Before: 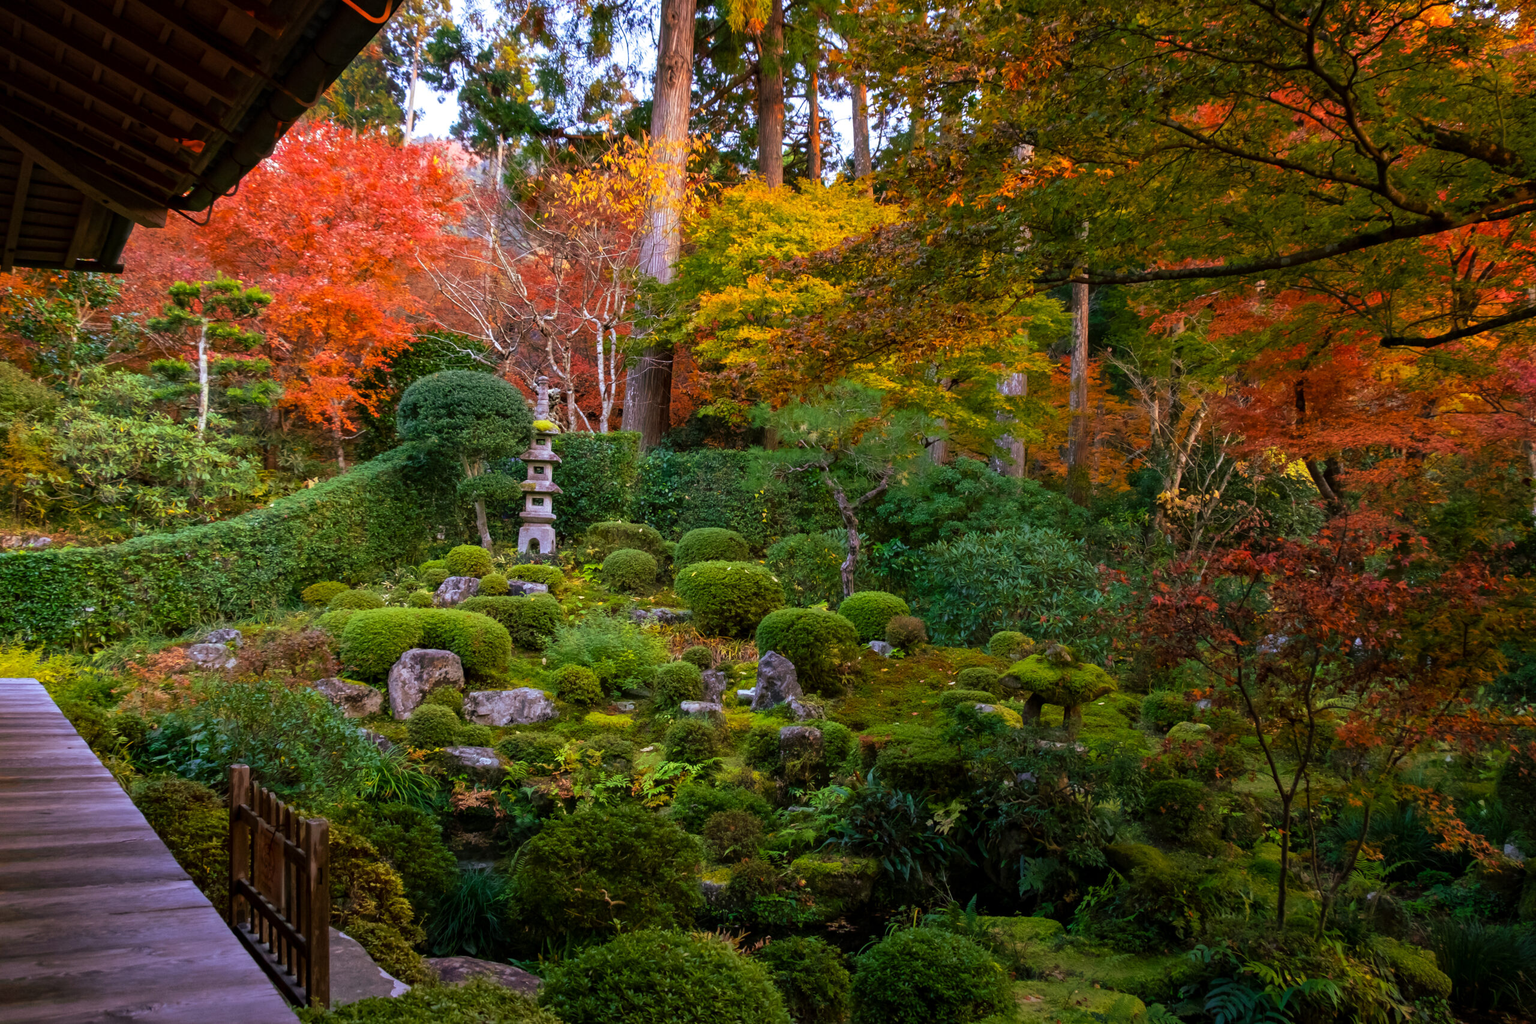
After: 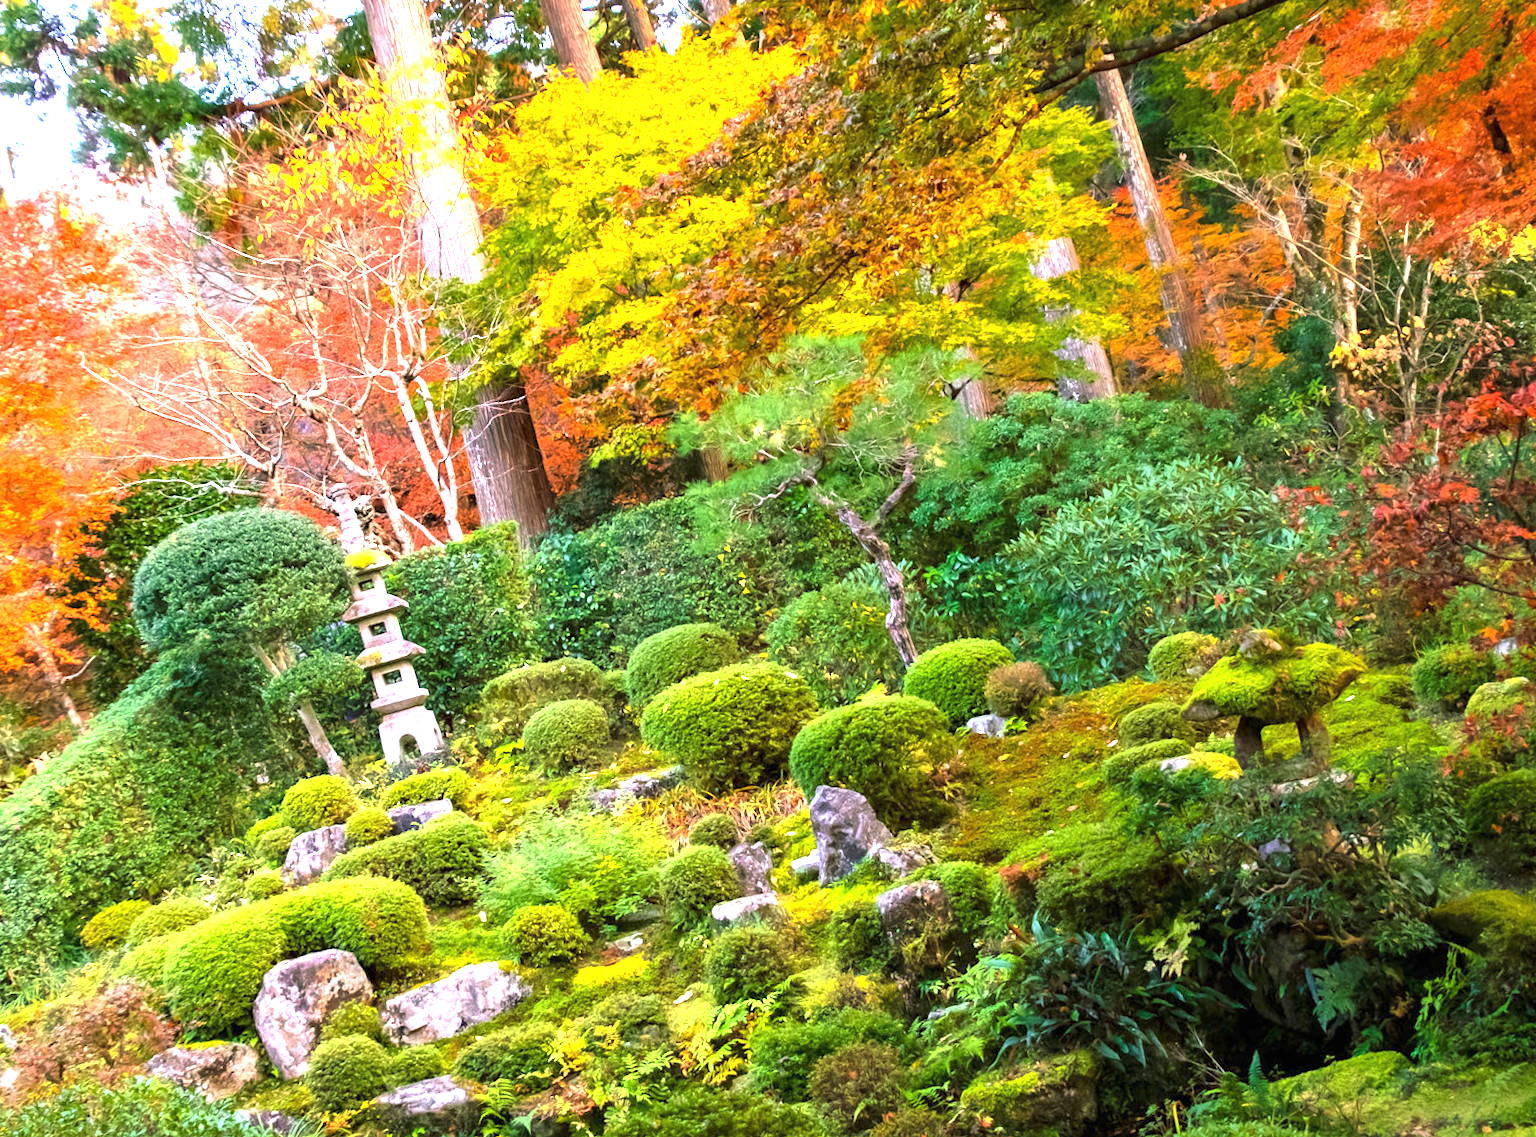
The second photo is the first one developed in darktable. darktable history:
exposure: black level correction 0, exposure 2.112 EV, compensate highlight preservation false
crop and rotate: angle 18.46°, left 6.74%, right 4.275%, bottom 1.145%
